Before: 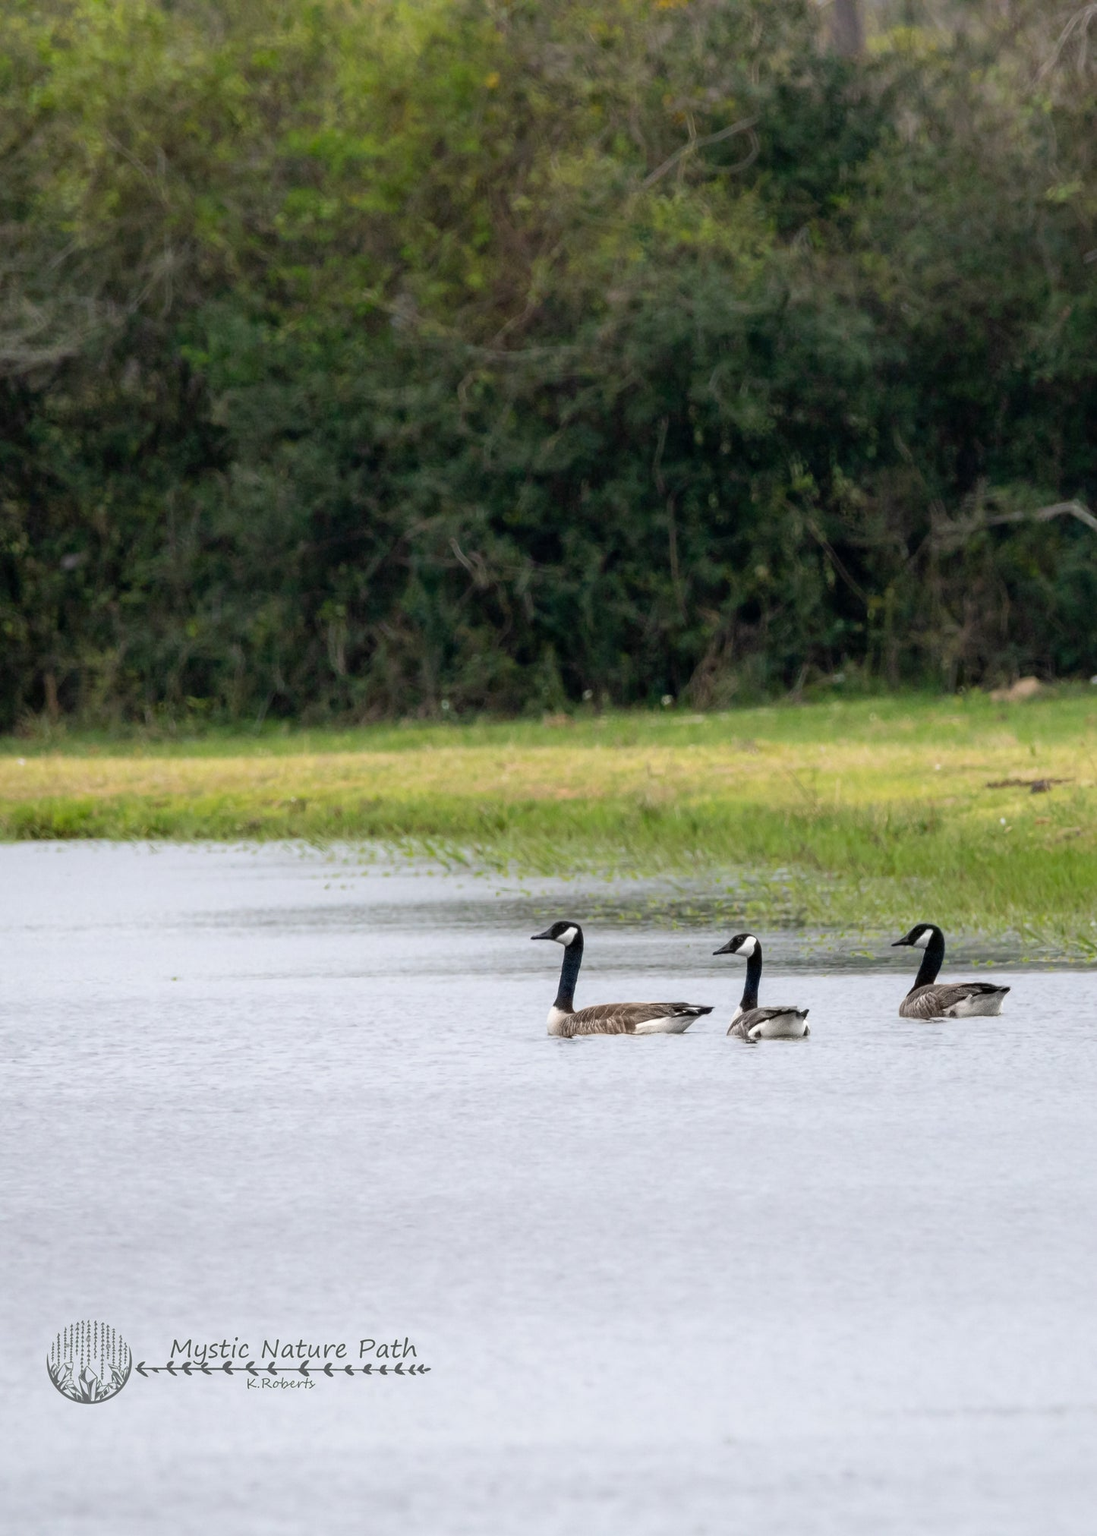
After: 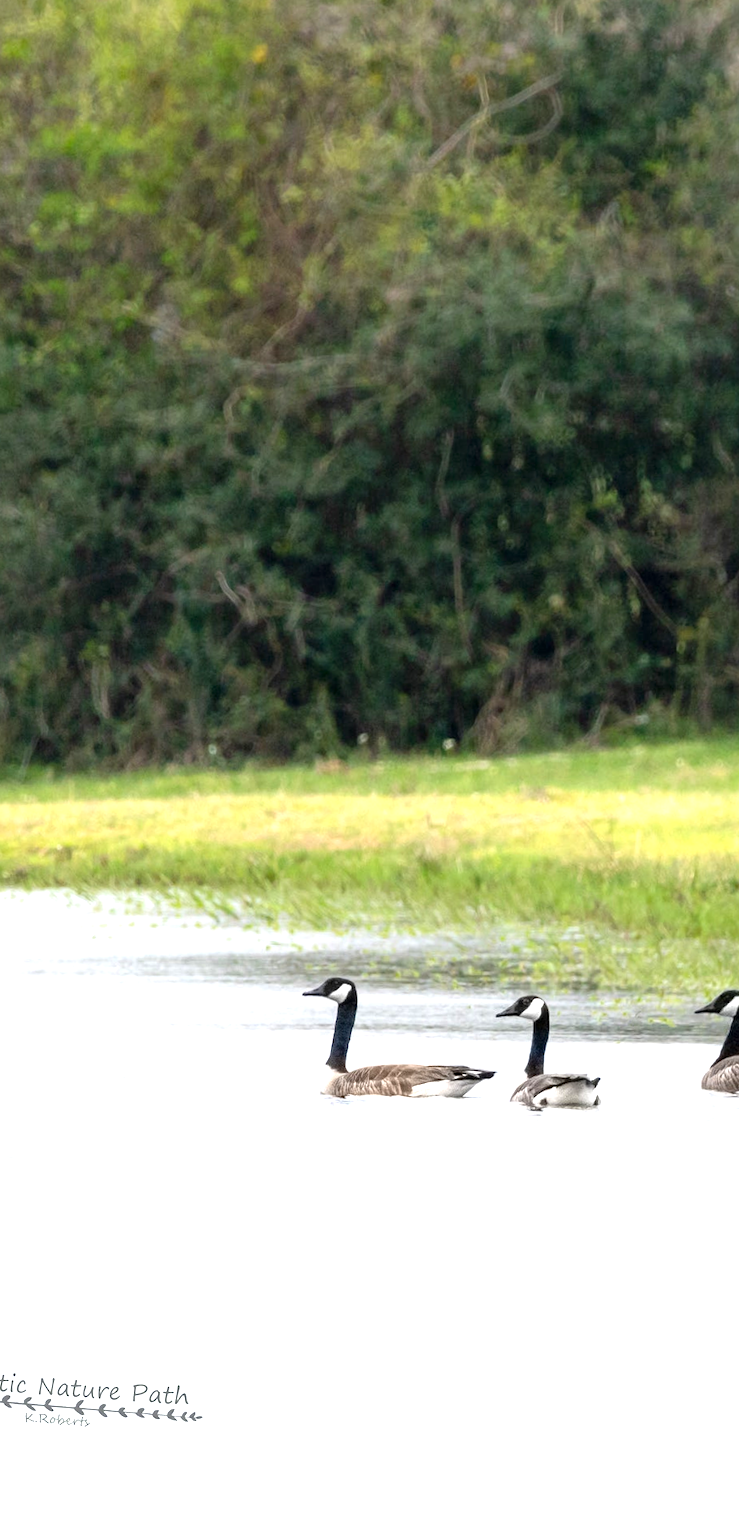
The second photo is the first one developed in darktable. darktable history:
exposure: exposure 1 EV, compensate highlight preservation false
white balance: emerald 1
rotate and perspective: rotation 0.062°, lens shift (vertical) 0.115, lens shift (horizontal) -0.133, crop left 0.047, crop right 0.94, crop top 0.061, crop bottom 0.94
crop and rotate: left 17.732%, right 15.423%
